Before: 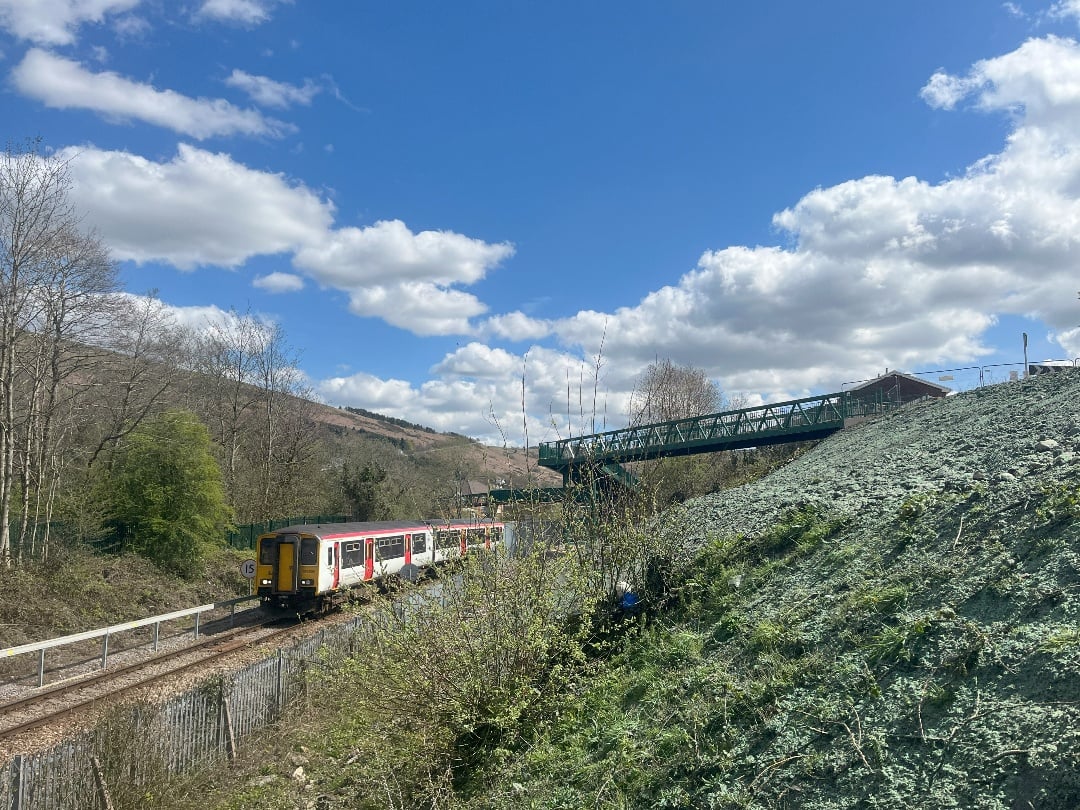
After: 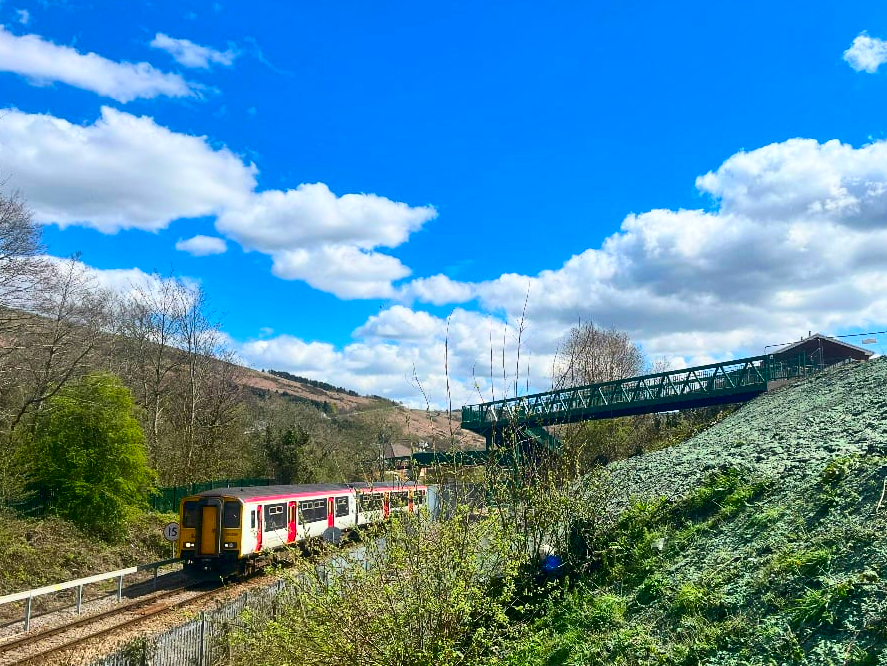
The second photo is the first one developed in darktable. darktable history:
crop and rotate: left 7.196%, top 4.574%, right 10.605%, bottom 13.178%
shadows and highlights: low approximation 0.01, soften with gaussian
contrast brightness saturation: contrast 0.26, brightness 0.02, saturation 0.87
